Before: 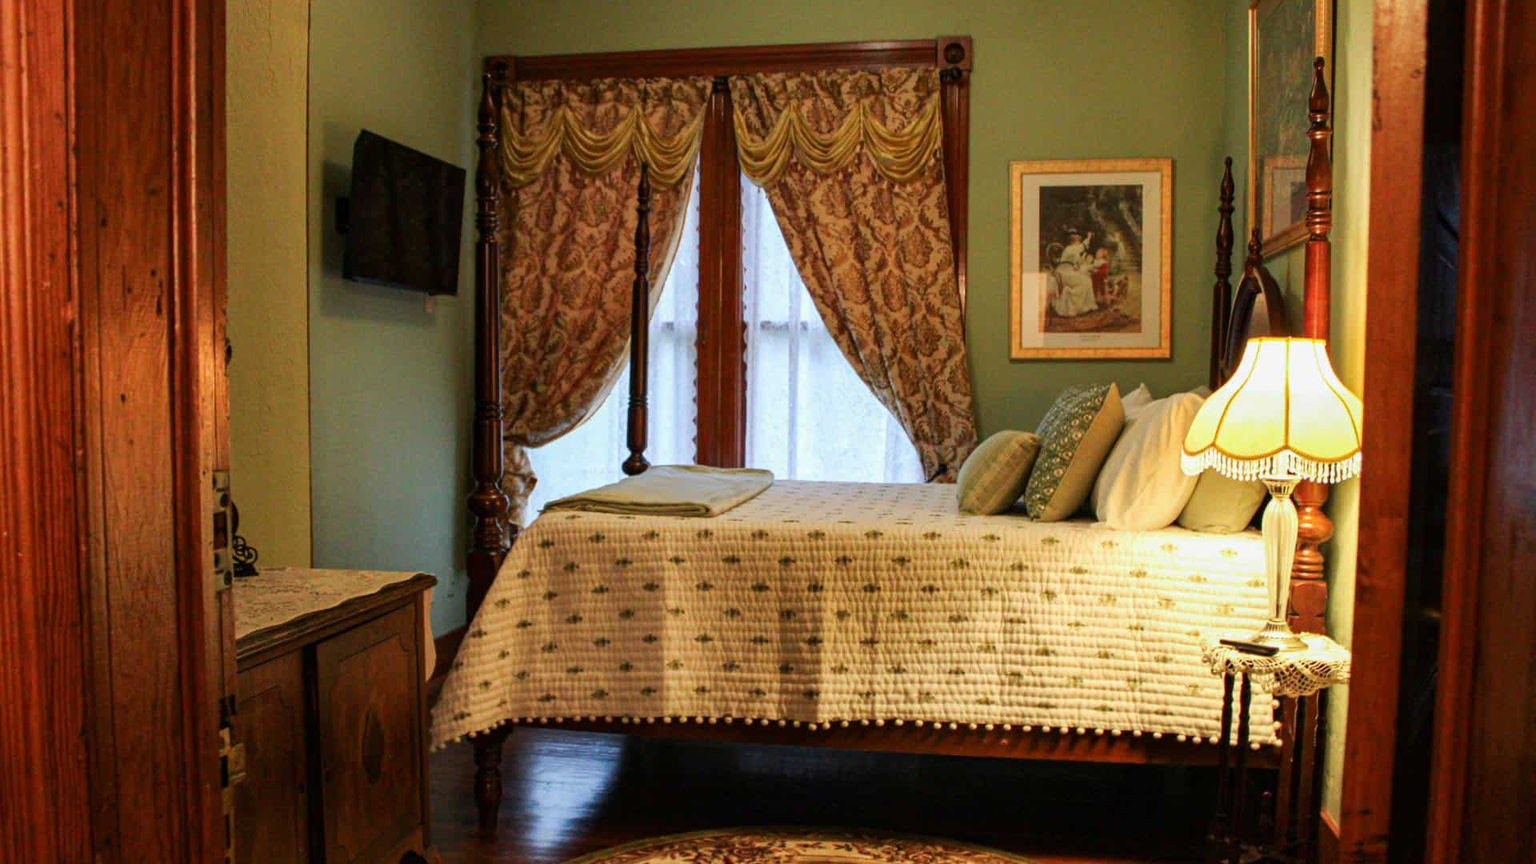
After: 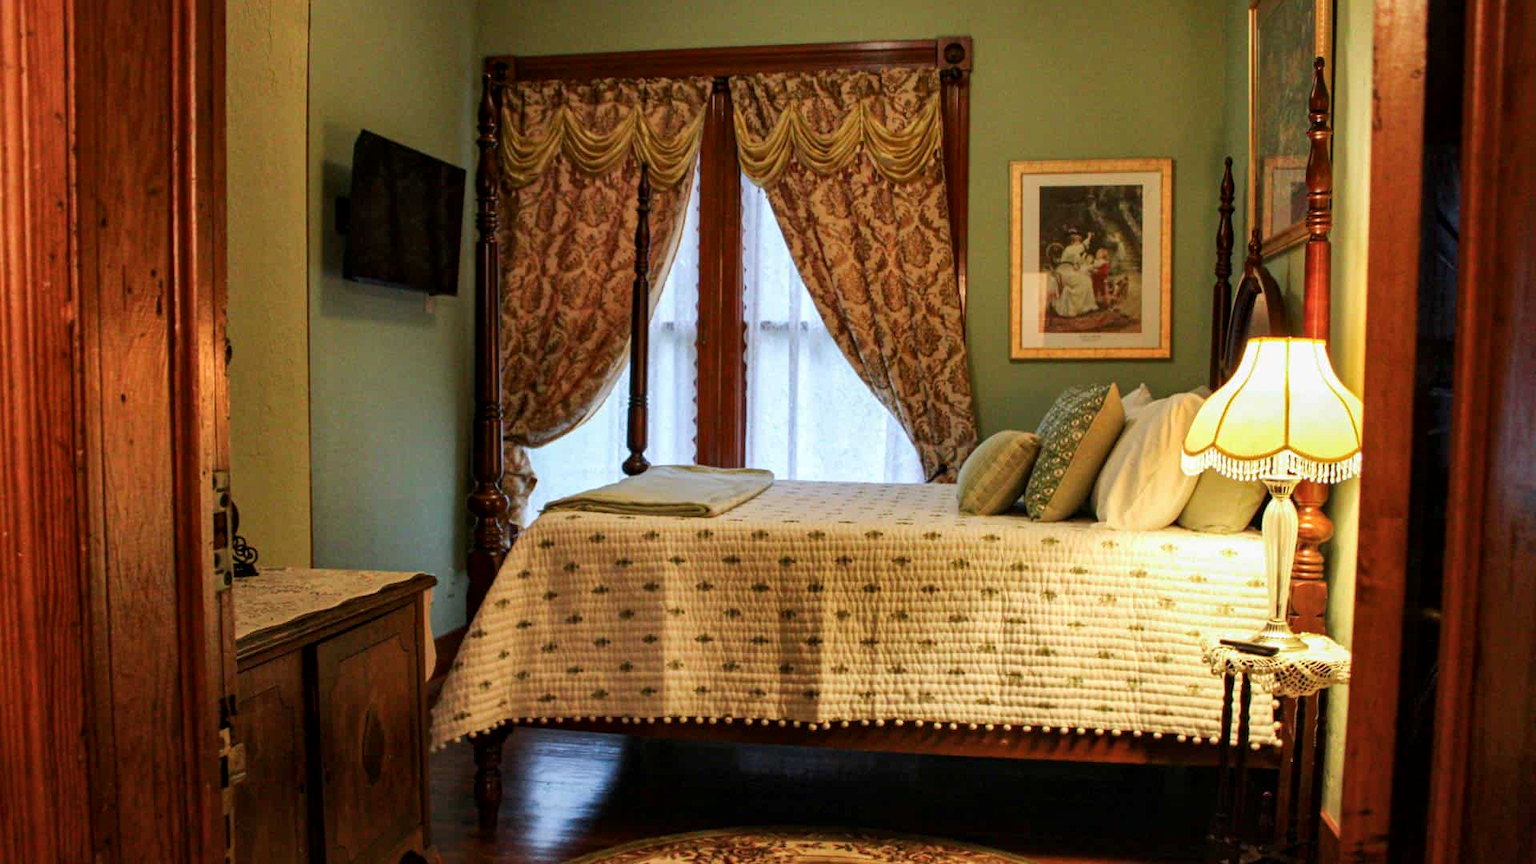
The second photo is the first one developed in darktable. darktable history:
color balance rgb: perceptual saturation grading › global saturation 0.963%
local contrast: mode bilateral grid, contrast 20, coarseness 50, detail 120%, midtone range 0.2
